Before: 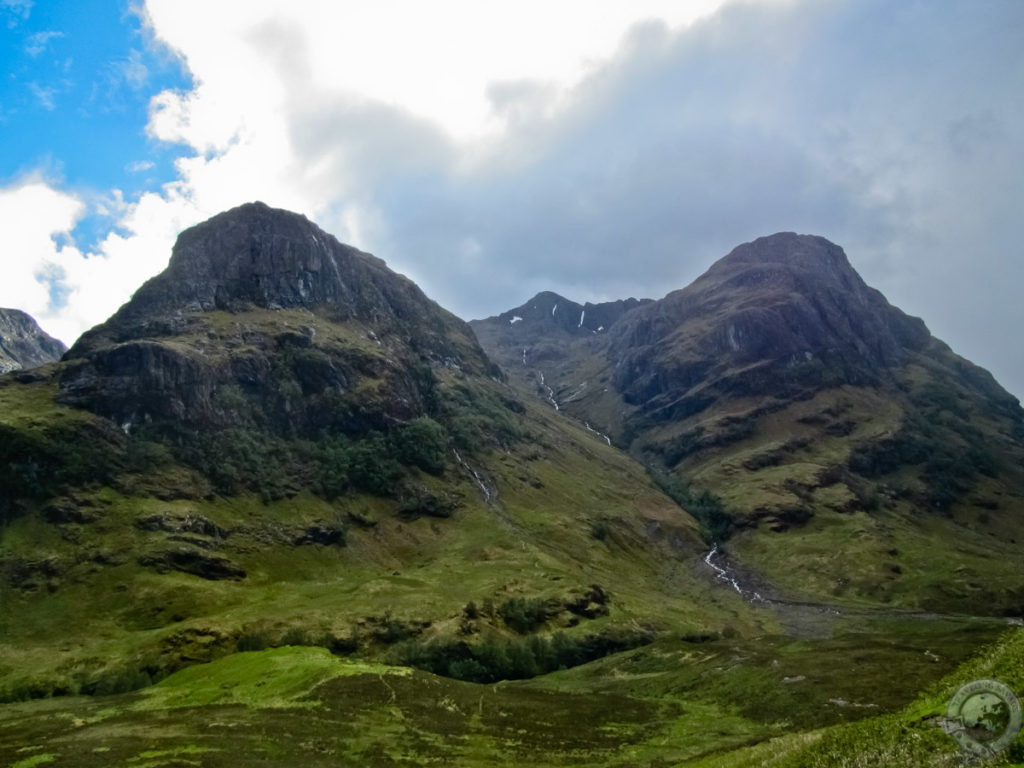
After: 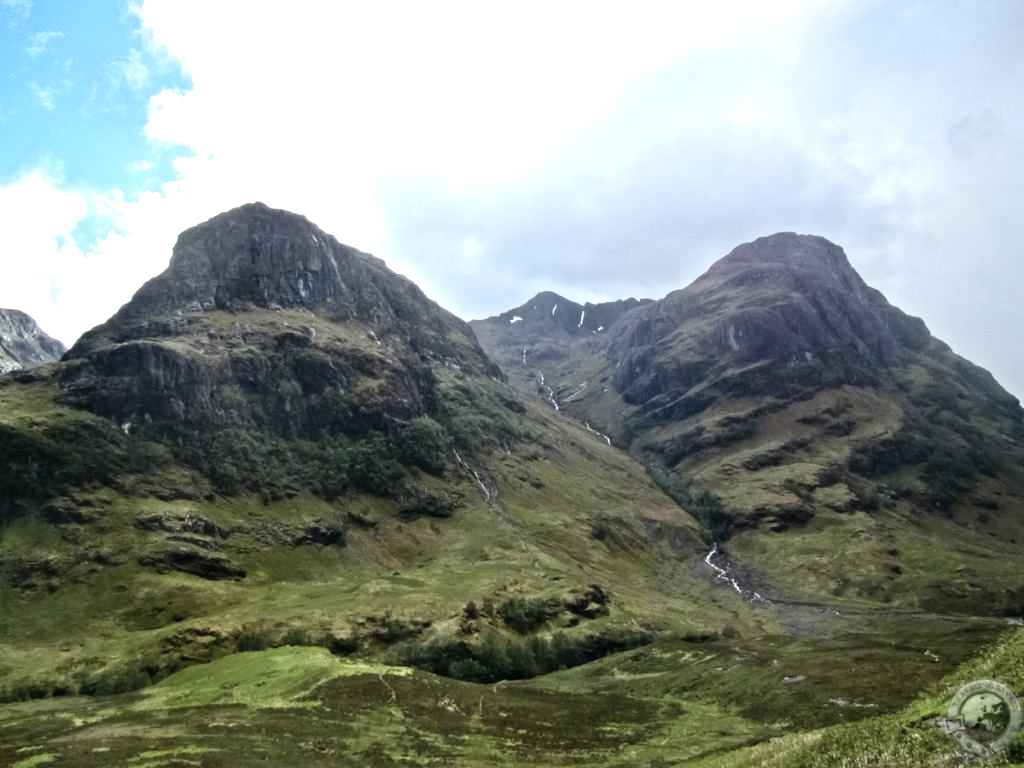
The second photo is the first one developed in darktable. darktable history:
exposure: exposure 0.935 EV, compensate highlight preservation false
contrast brightness saturation: contrast 0.1, saturation -0.36
